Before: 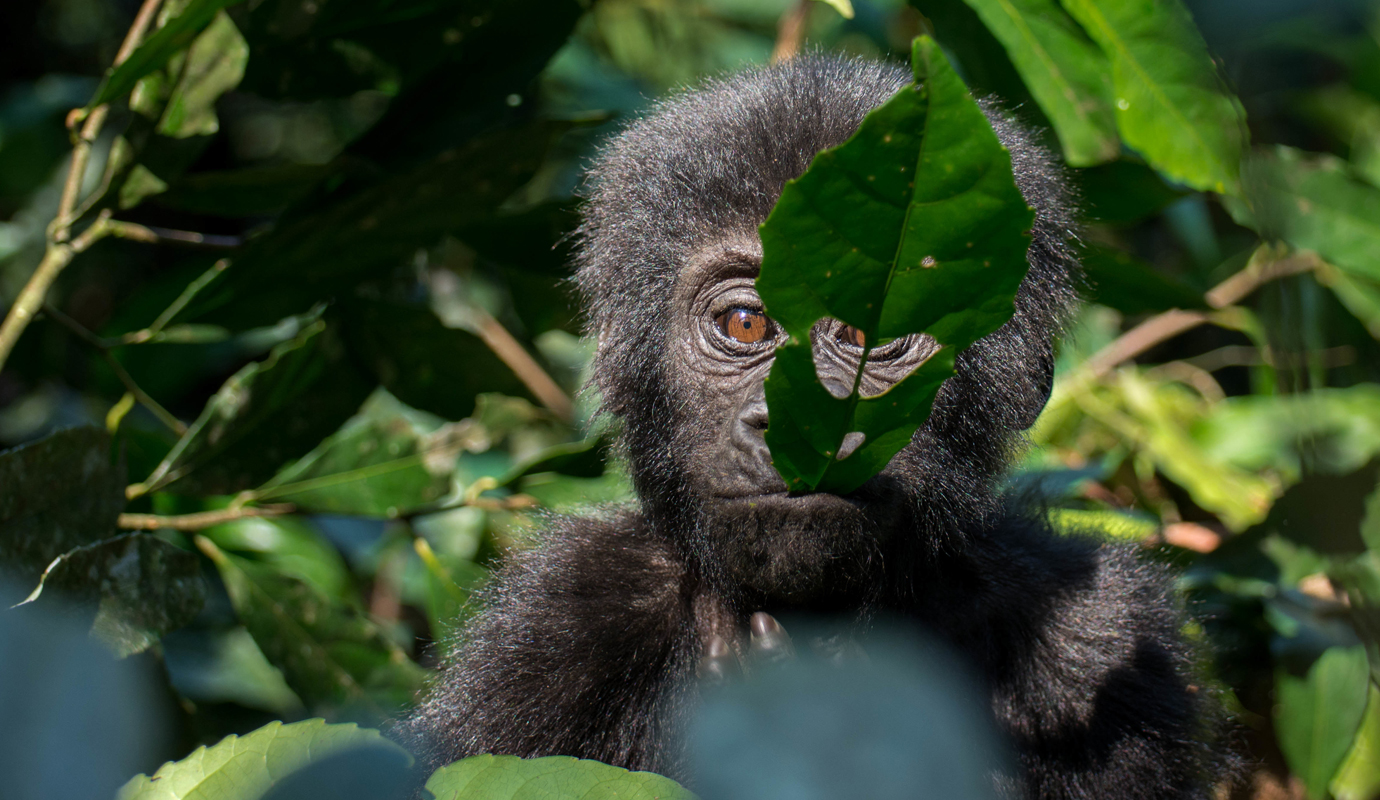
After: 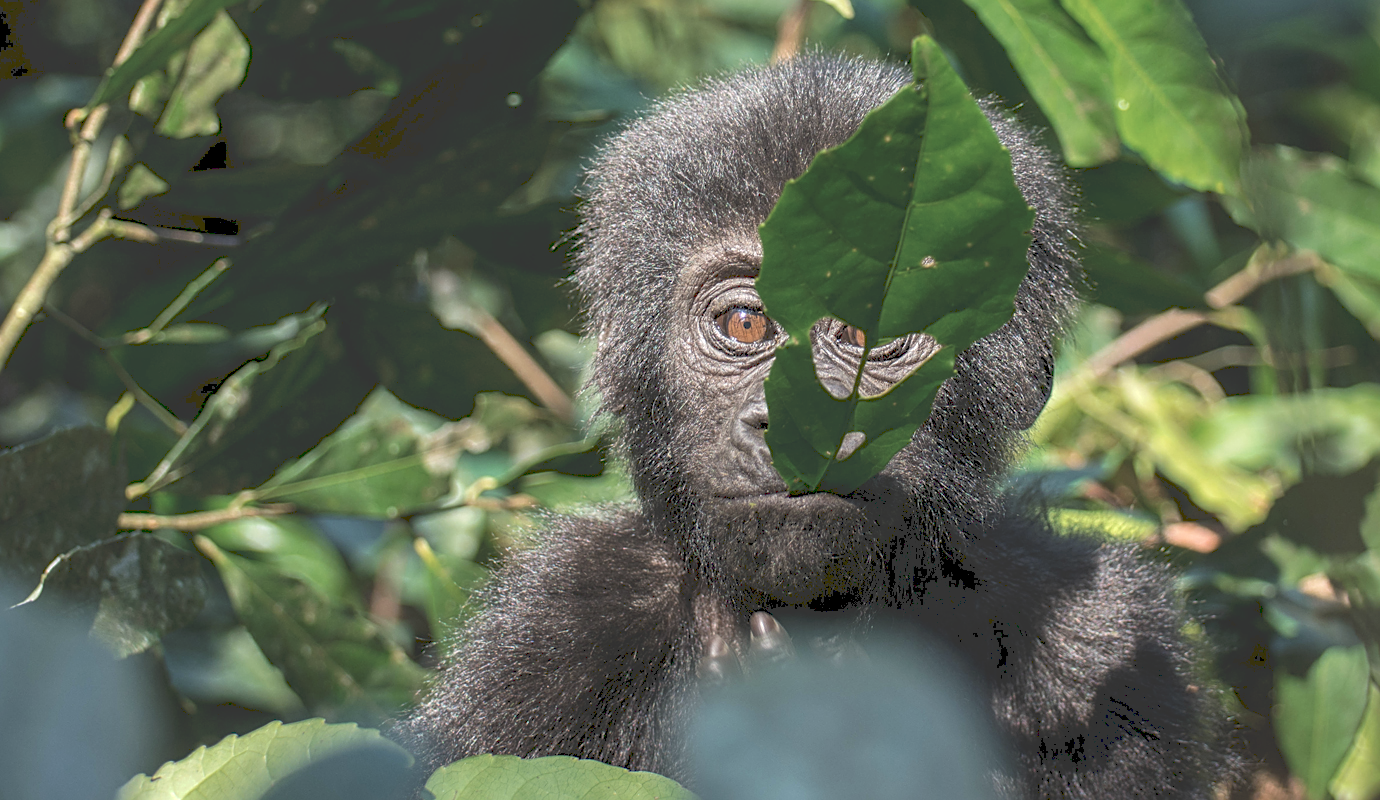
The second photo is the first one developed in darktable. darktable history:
local contrast: detail 130%
tone curve: curves: ch0 [(0, 0) (0.003, 0.238) (0.011, 0.238) (0.025, 0.242) (0.044, 0.256) (0.069, 0.277) (0.1, 0.294) (0.136, 0.315) (0.177, 0.345) (0.224, 0.379) (0.277, 0.419) (0.335, 0.463) (0.399, 0.511) (0.468, 0.566) (0.543, 0.627) (0.623, 0.687) (0.709, 0.75) (0.801, 0.824) (0.898, 0.89) (1, 1)], preserve colors none
sharpen: on, module defaults
white balance: red 1.009, blue 0.985
